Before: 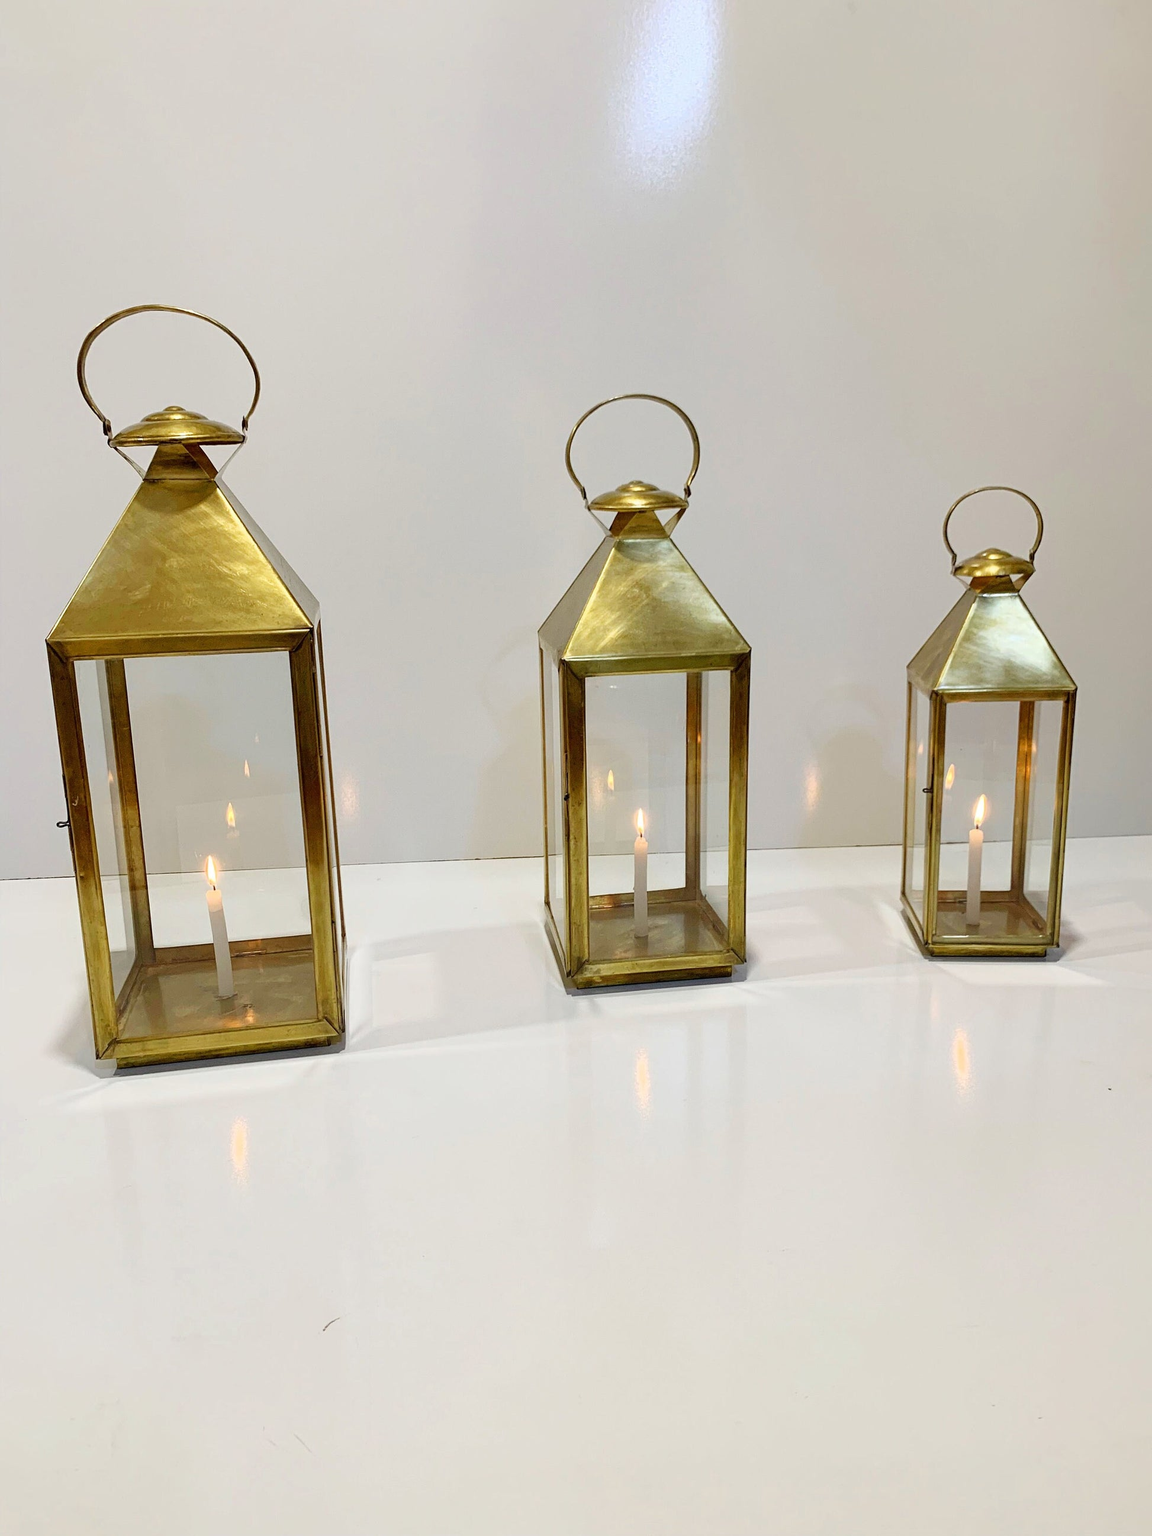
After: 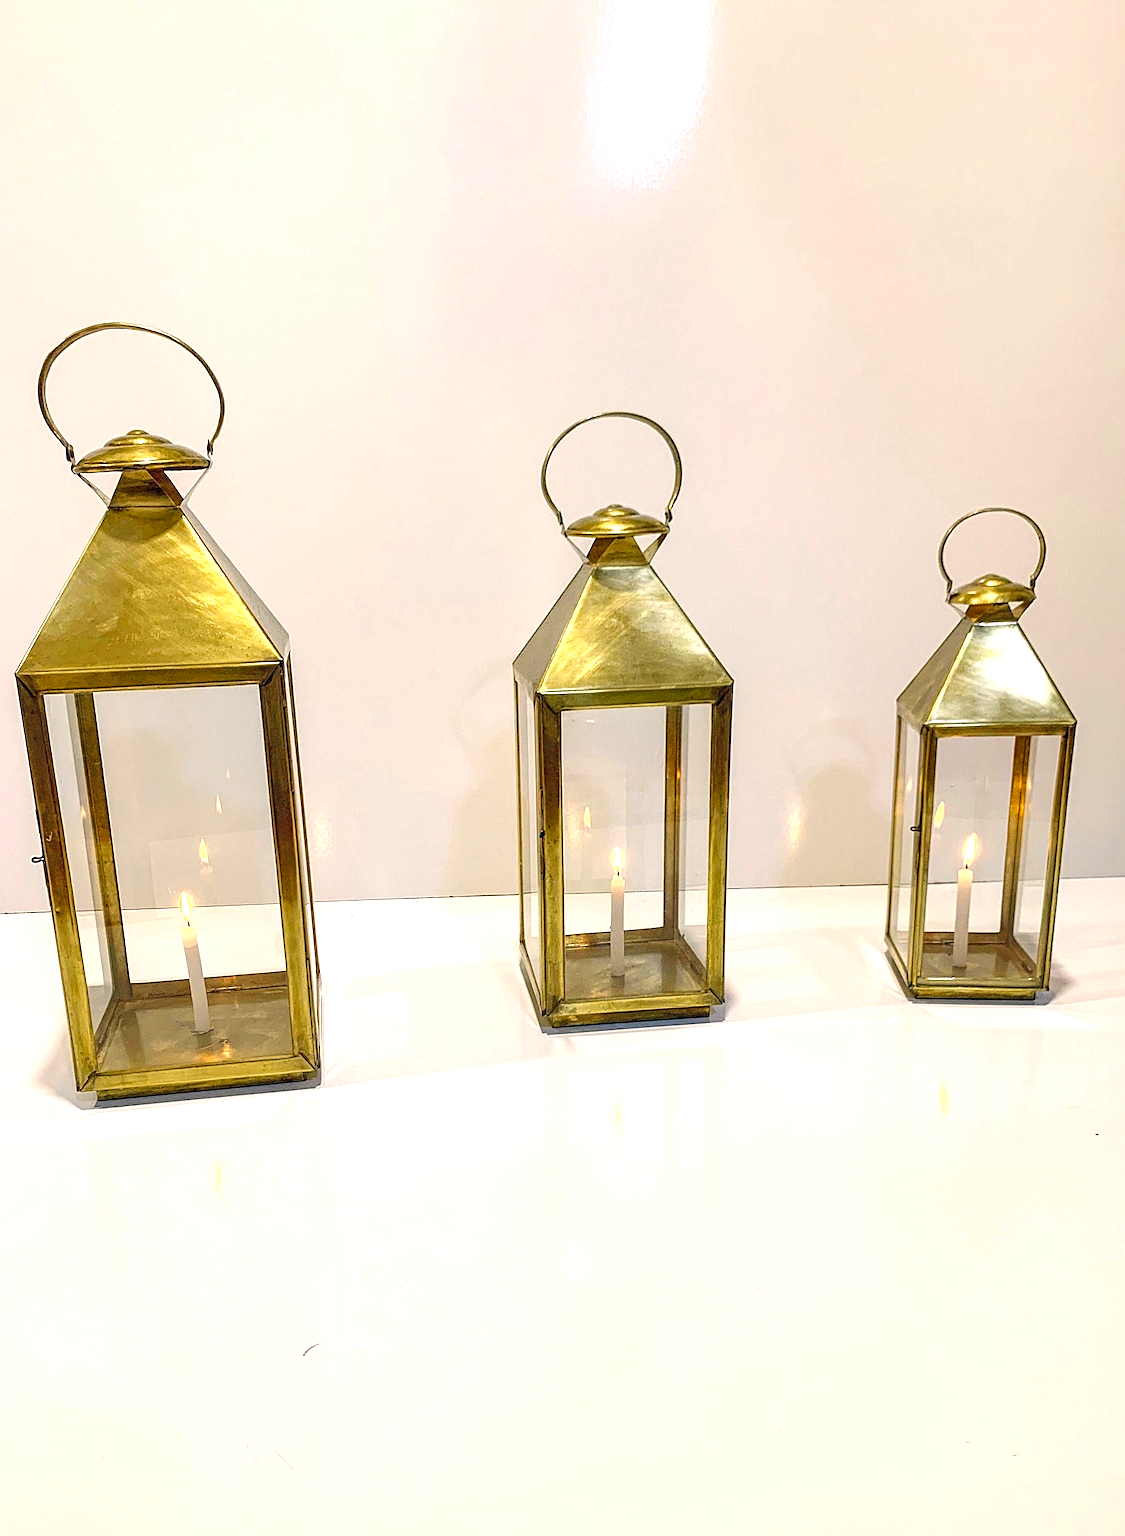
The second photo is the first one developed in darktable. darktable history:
crop: bottom 0.071%
exposure: exposure 0.636 EV, compensate highlight preservation false
sharpen: amount 0.55
color zones: curves: ch0 [(0.254, 0.492) (0.724, 0.62)]; ch1 [(0.25, 0.528) (0.719, 0.796)]; ch2 [(0, 0.472) (0.25, 0.5) (0.73, 0.184)]
color correction: highlights a* 5.38, highlights b* 5.3, shadows a* -4.26, shadows b* -5.11
rotate and perspective: rotation 0.074°, lens shift (vertical) 0.096, lens shift (horizontal) -0.041, crop left 0.043, crop right 0.952, crop top 0.024, crop bottom 0.979
tone equalizer: on, module defaults
local contrast: on, module defaults
